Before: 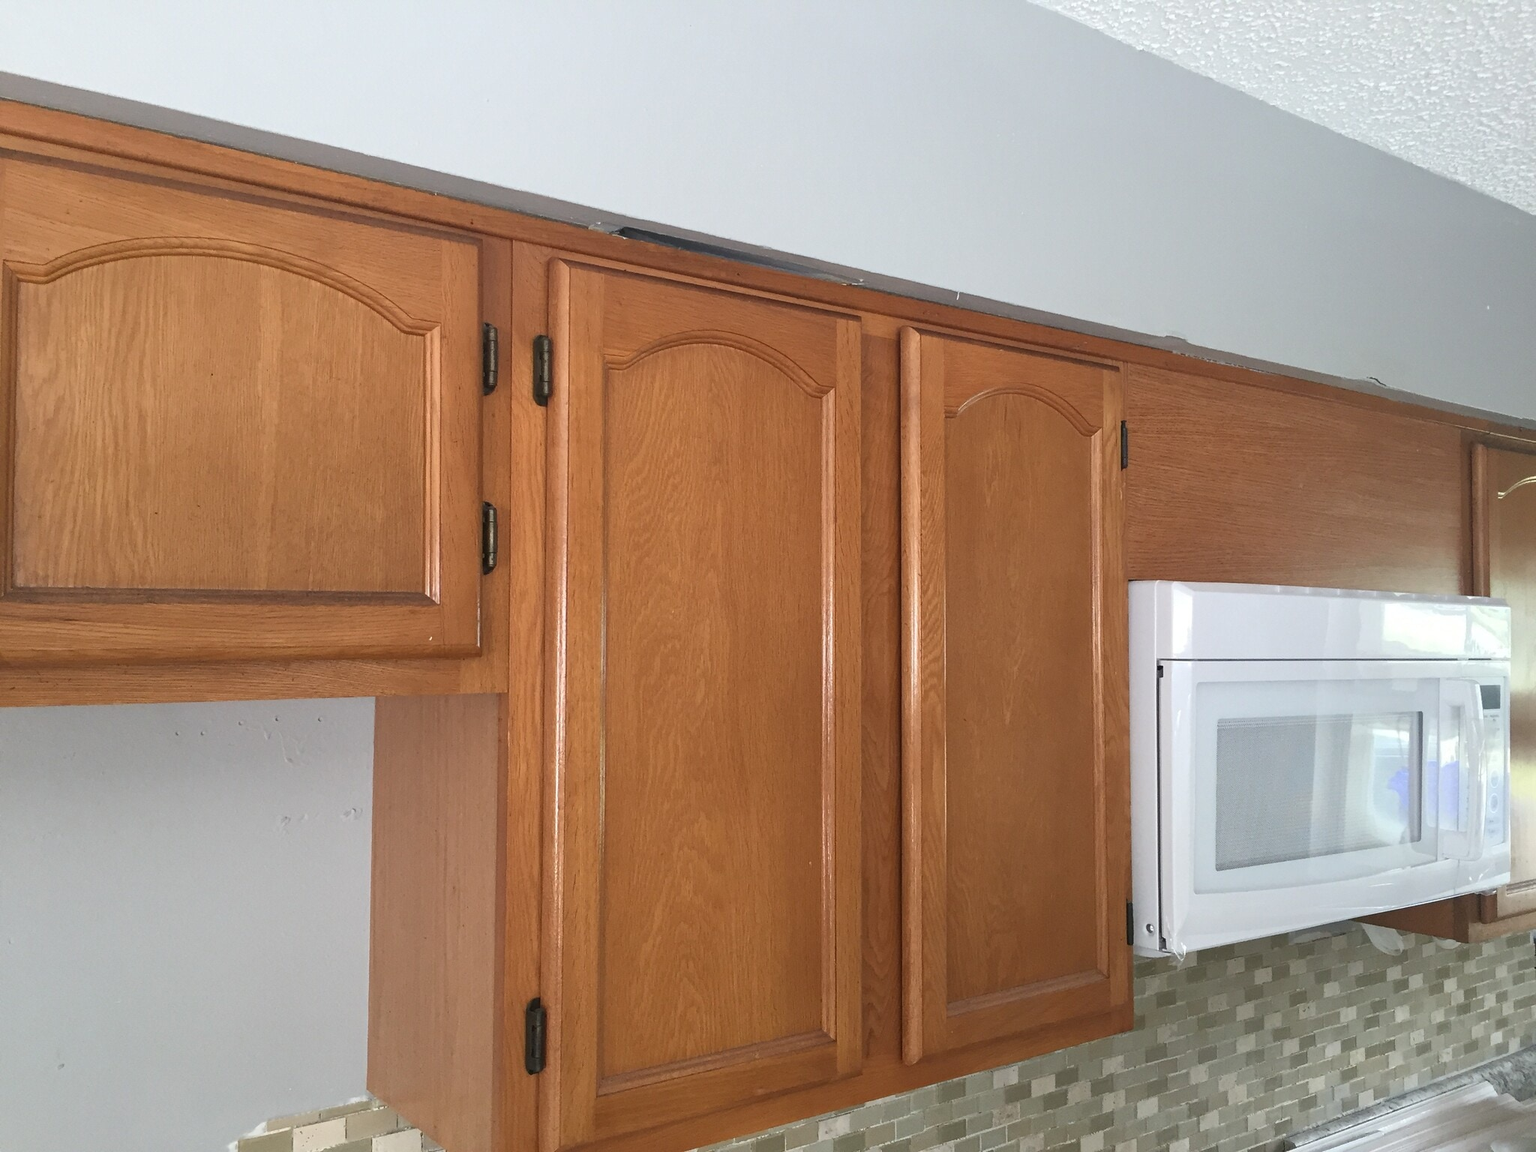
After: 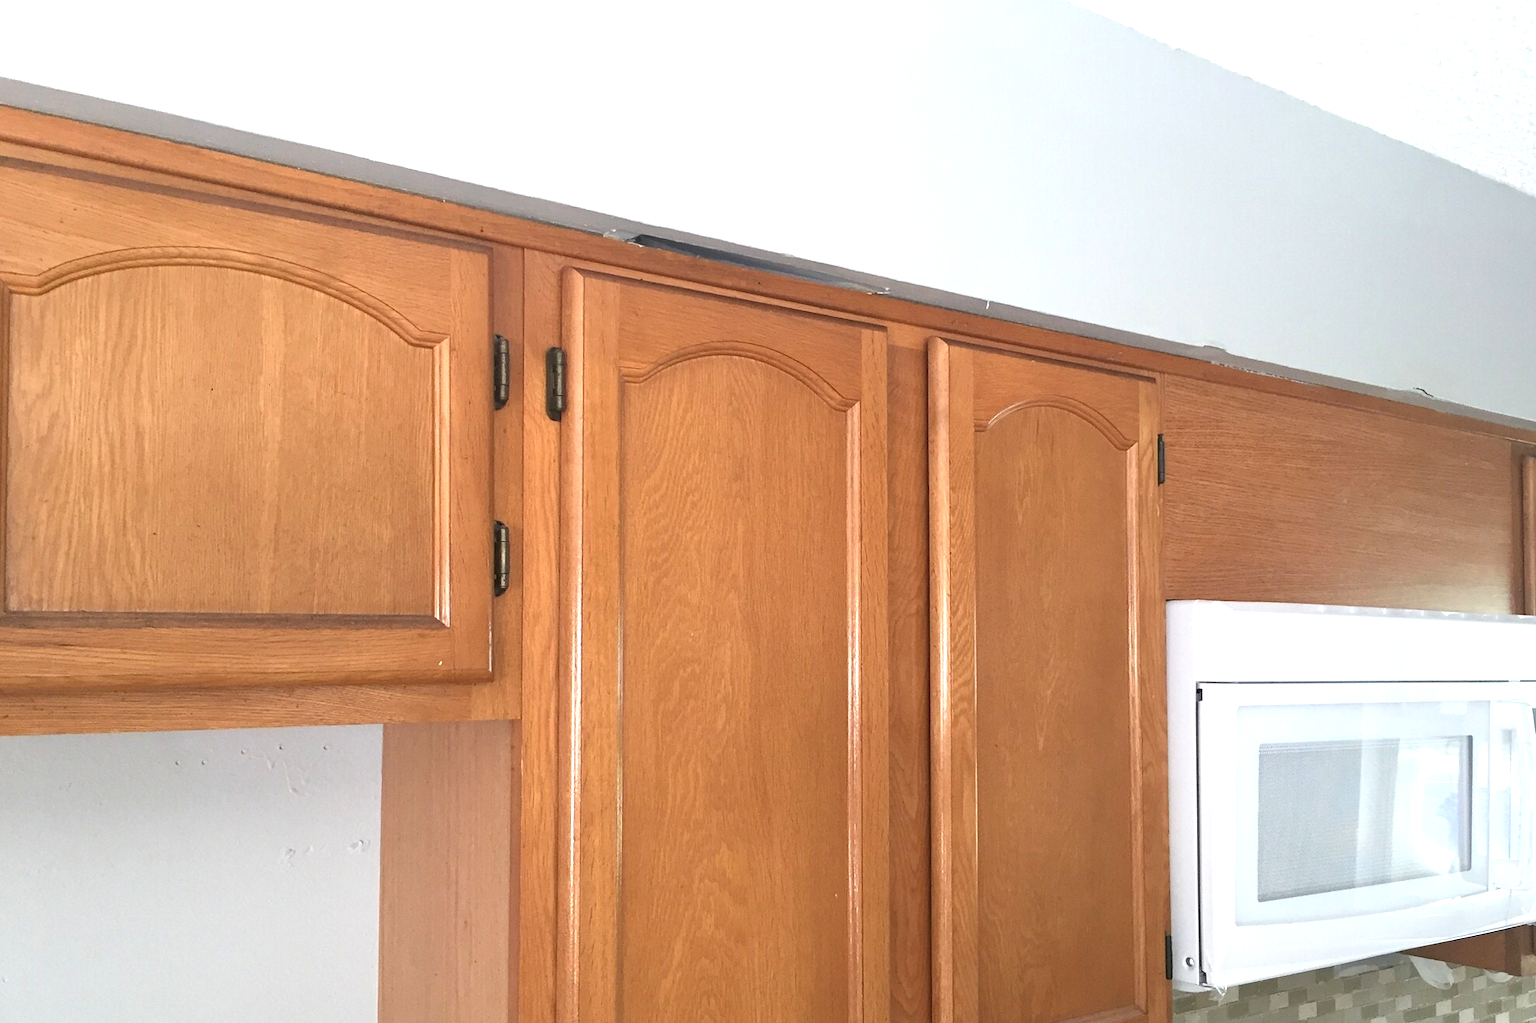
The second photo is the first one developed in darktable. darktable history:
exposure: exposure 0.7 EV, compensate highlight preservation false
crop and rotate: angle 0.2°, left 0.275%, right 3.127%, bottom 14.18%
